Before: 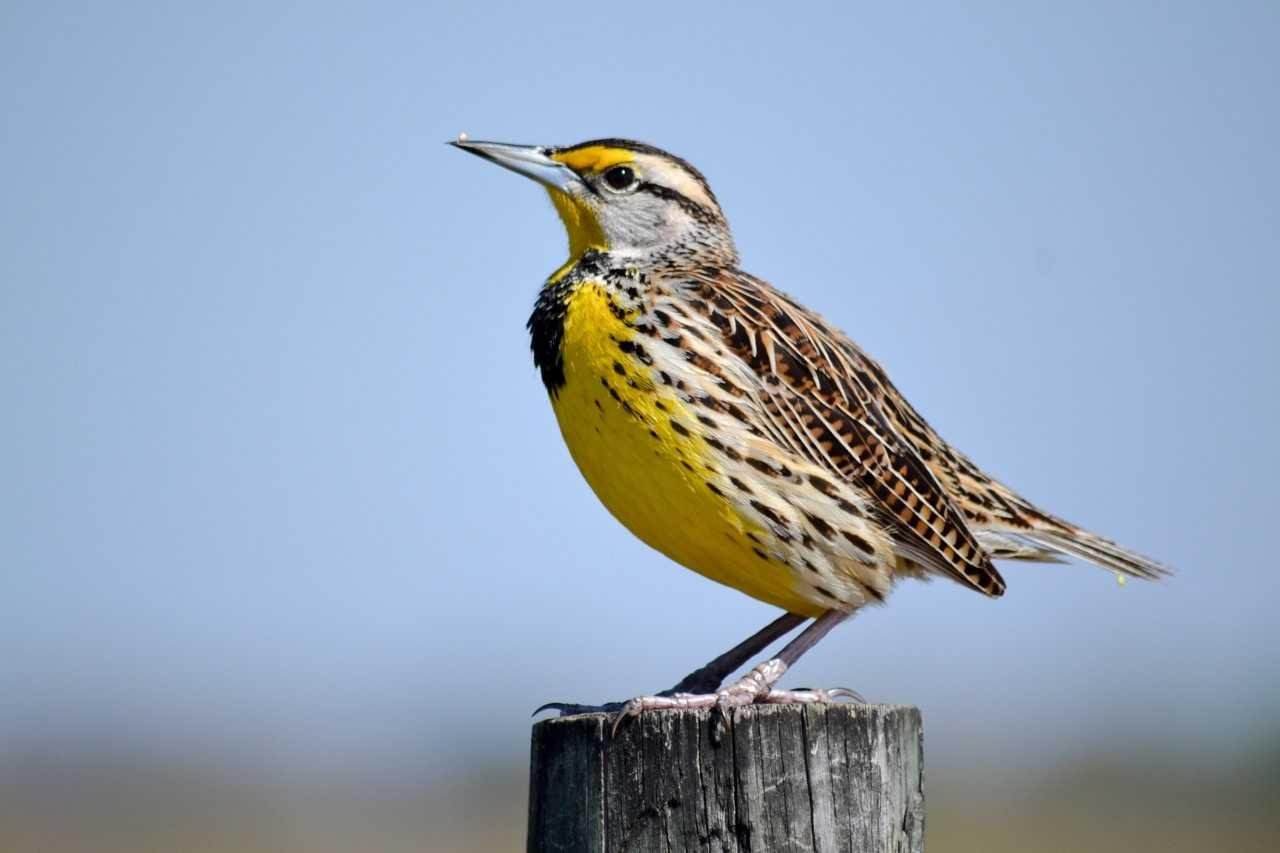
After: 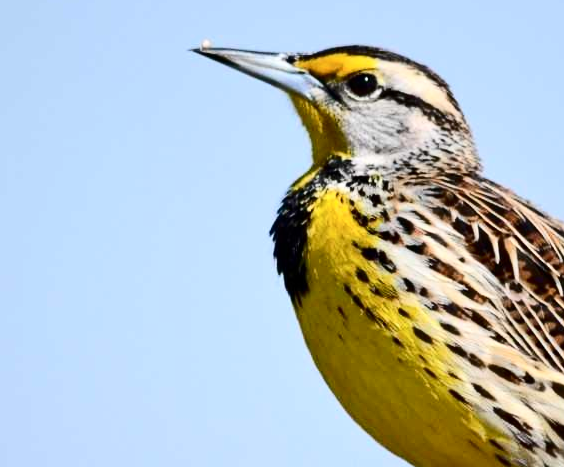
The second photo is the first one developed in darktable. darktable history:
color correction: highlights b* -0.054, saturation 1.07
contrast brightness saturation: contrast 0.291
crop: left 20.118%, top 10.905%, right 35.782%, bottom 34.253%
